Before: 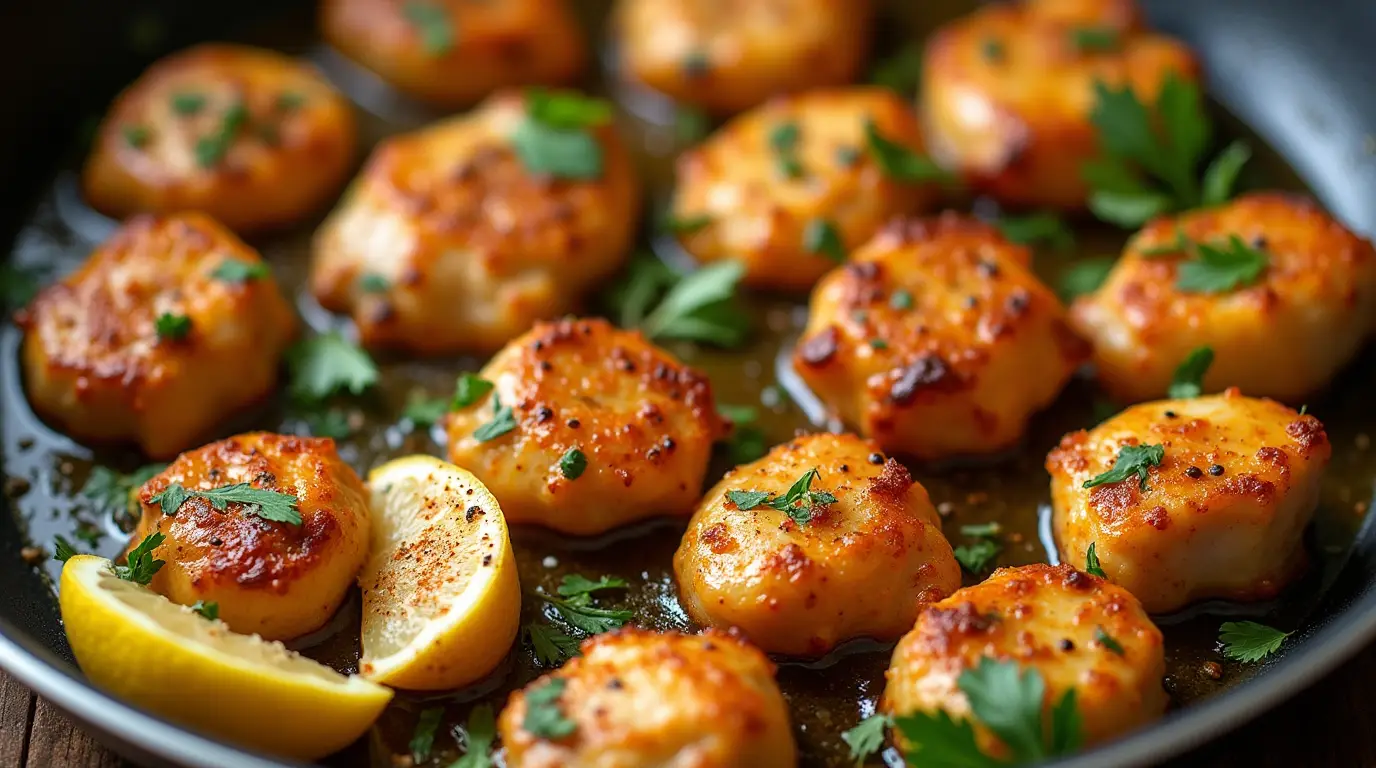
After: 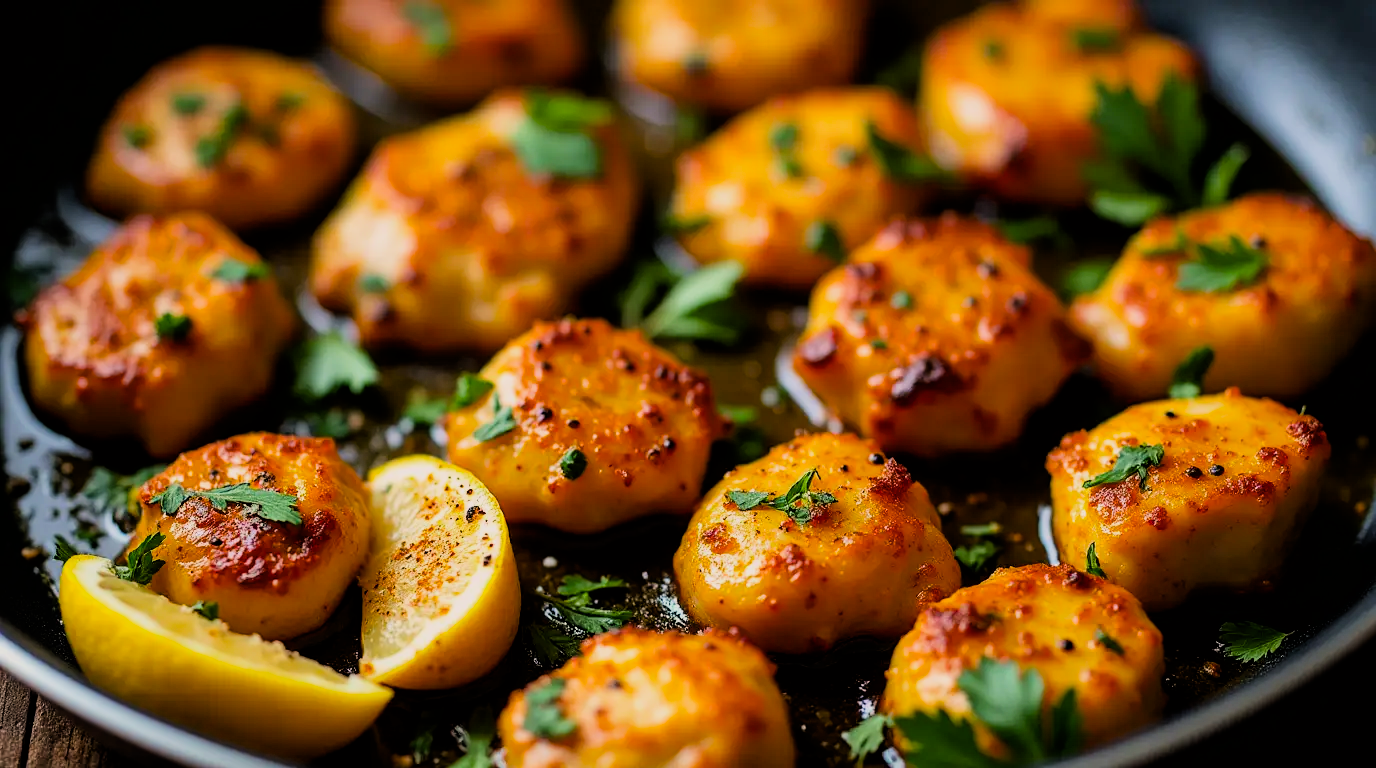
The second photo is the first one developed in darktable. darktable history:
color correction: highlights a* 3.84, highlights b* 5.07
filmic rgb: black relative exposure -5 EV, hardness 2.88, contrast 1.3
color balance rgb: perceptual saturation grading › global saturation 30%, global vibrance 10%
